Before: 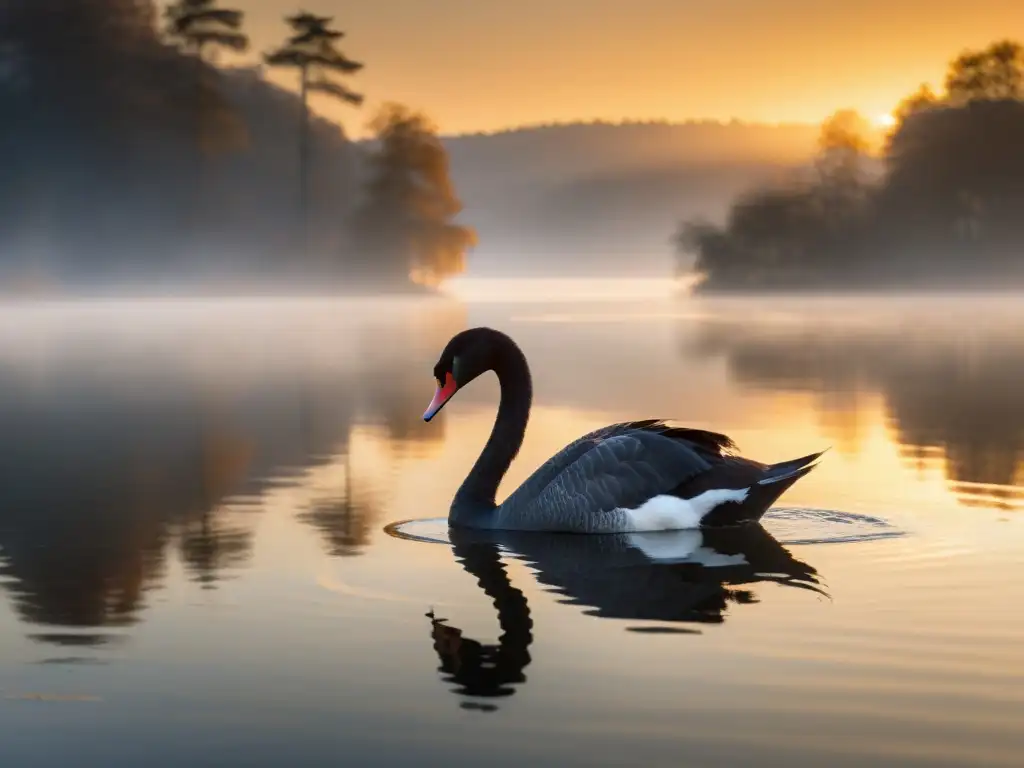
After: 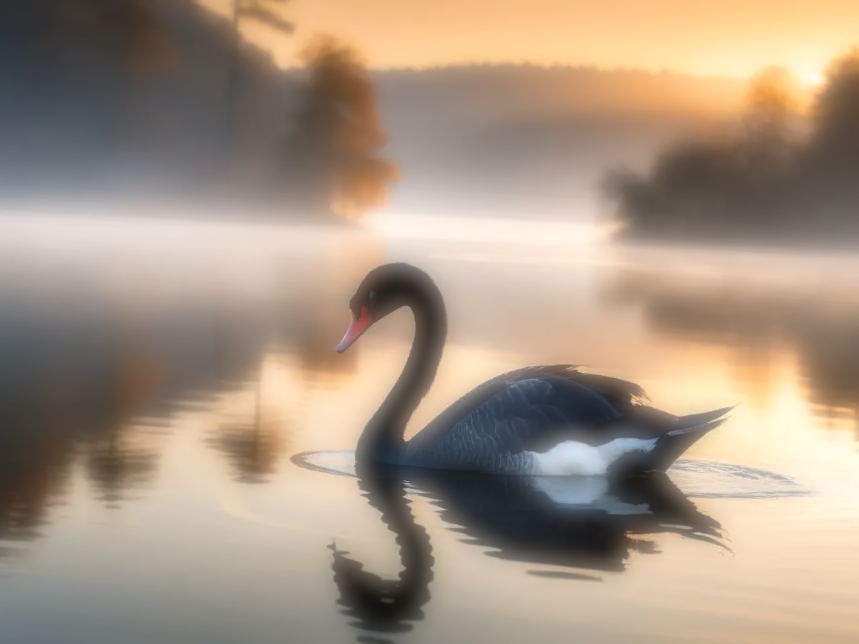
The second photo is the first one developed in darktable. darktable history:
crop and rotate: angle -3.27°, left 5.211%, top 5.211%, right 4.607%, bottom 4.607%
exposure: exposure 0.2 EV, compensate highlight preservation false
soften: on, module defaults
white balance: emerald 1
